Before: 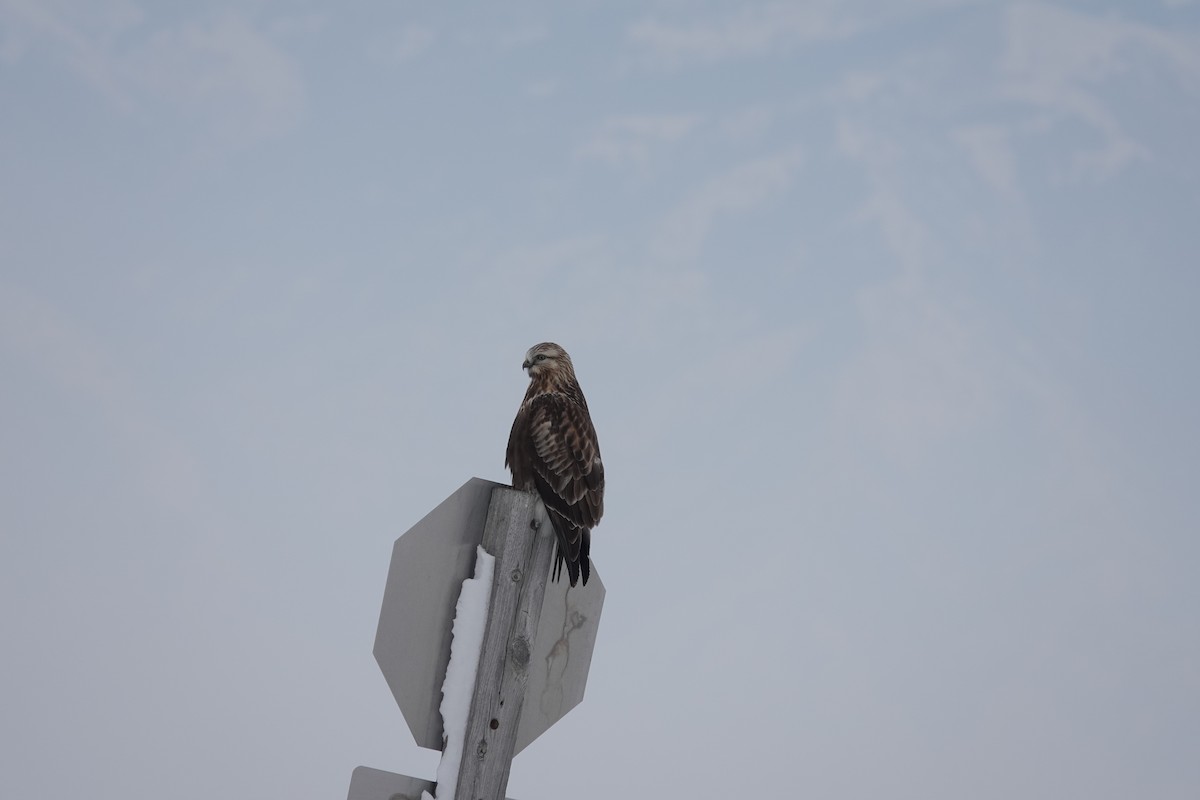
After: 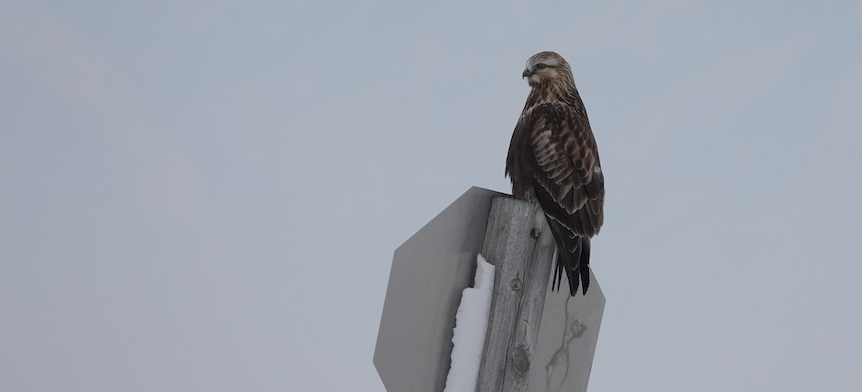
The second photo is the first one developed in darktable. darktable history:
crop: top 36.382%, right 28.16%, bottom 14.589%
